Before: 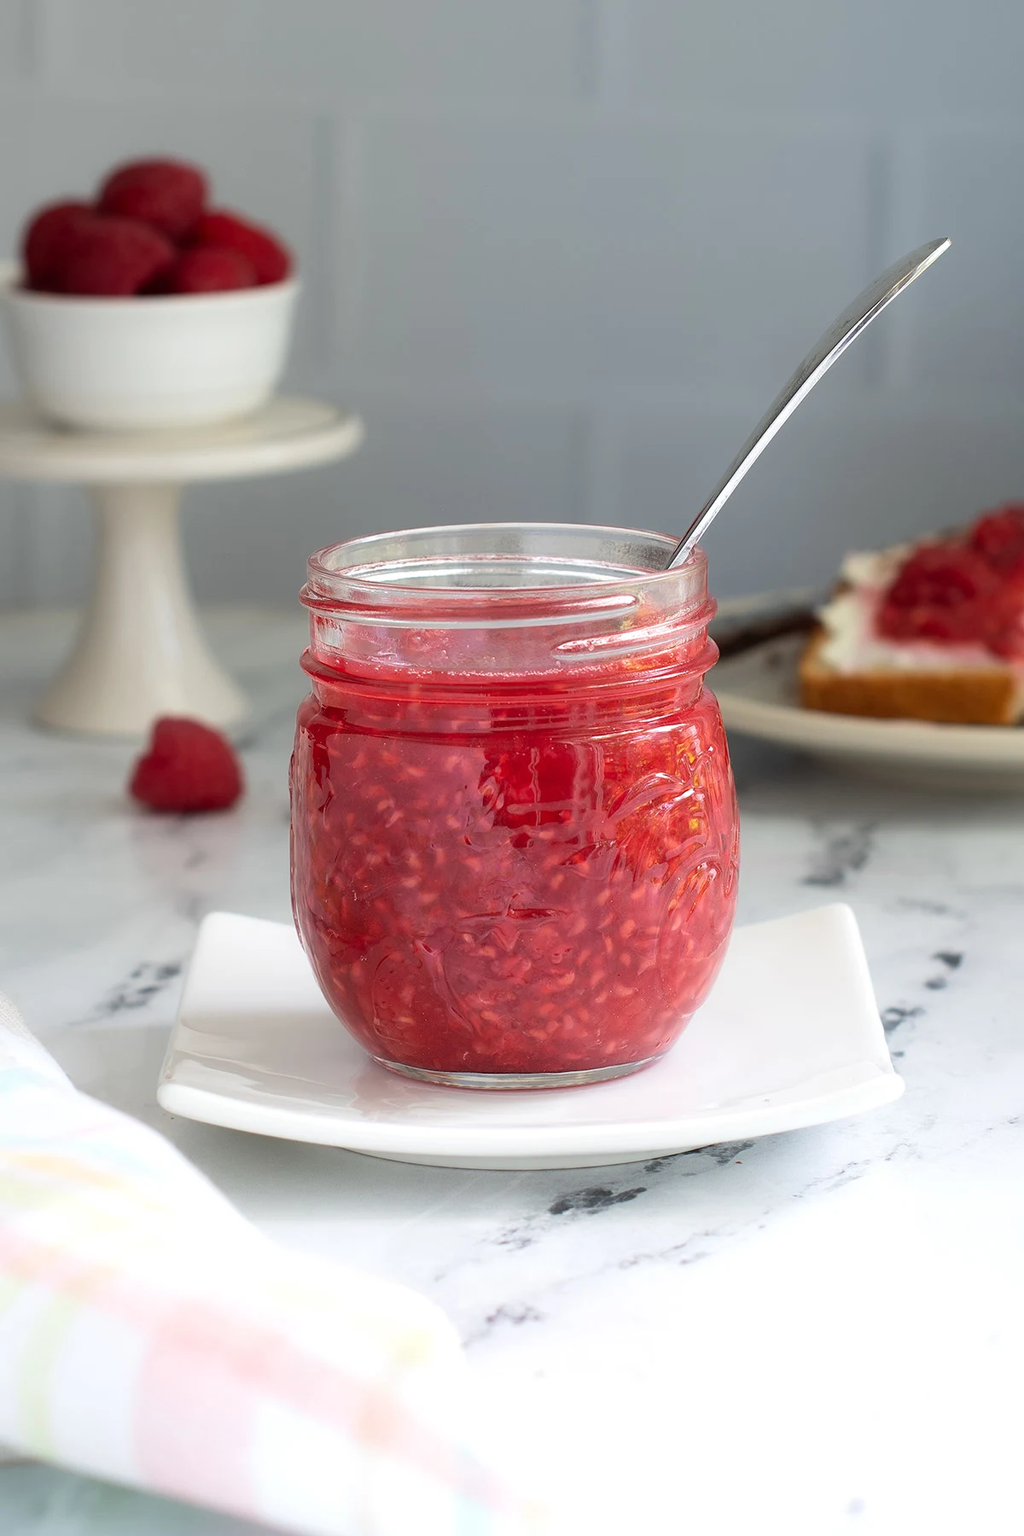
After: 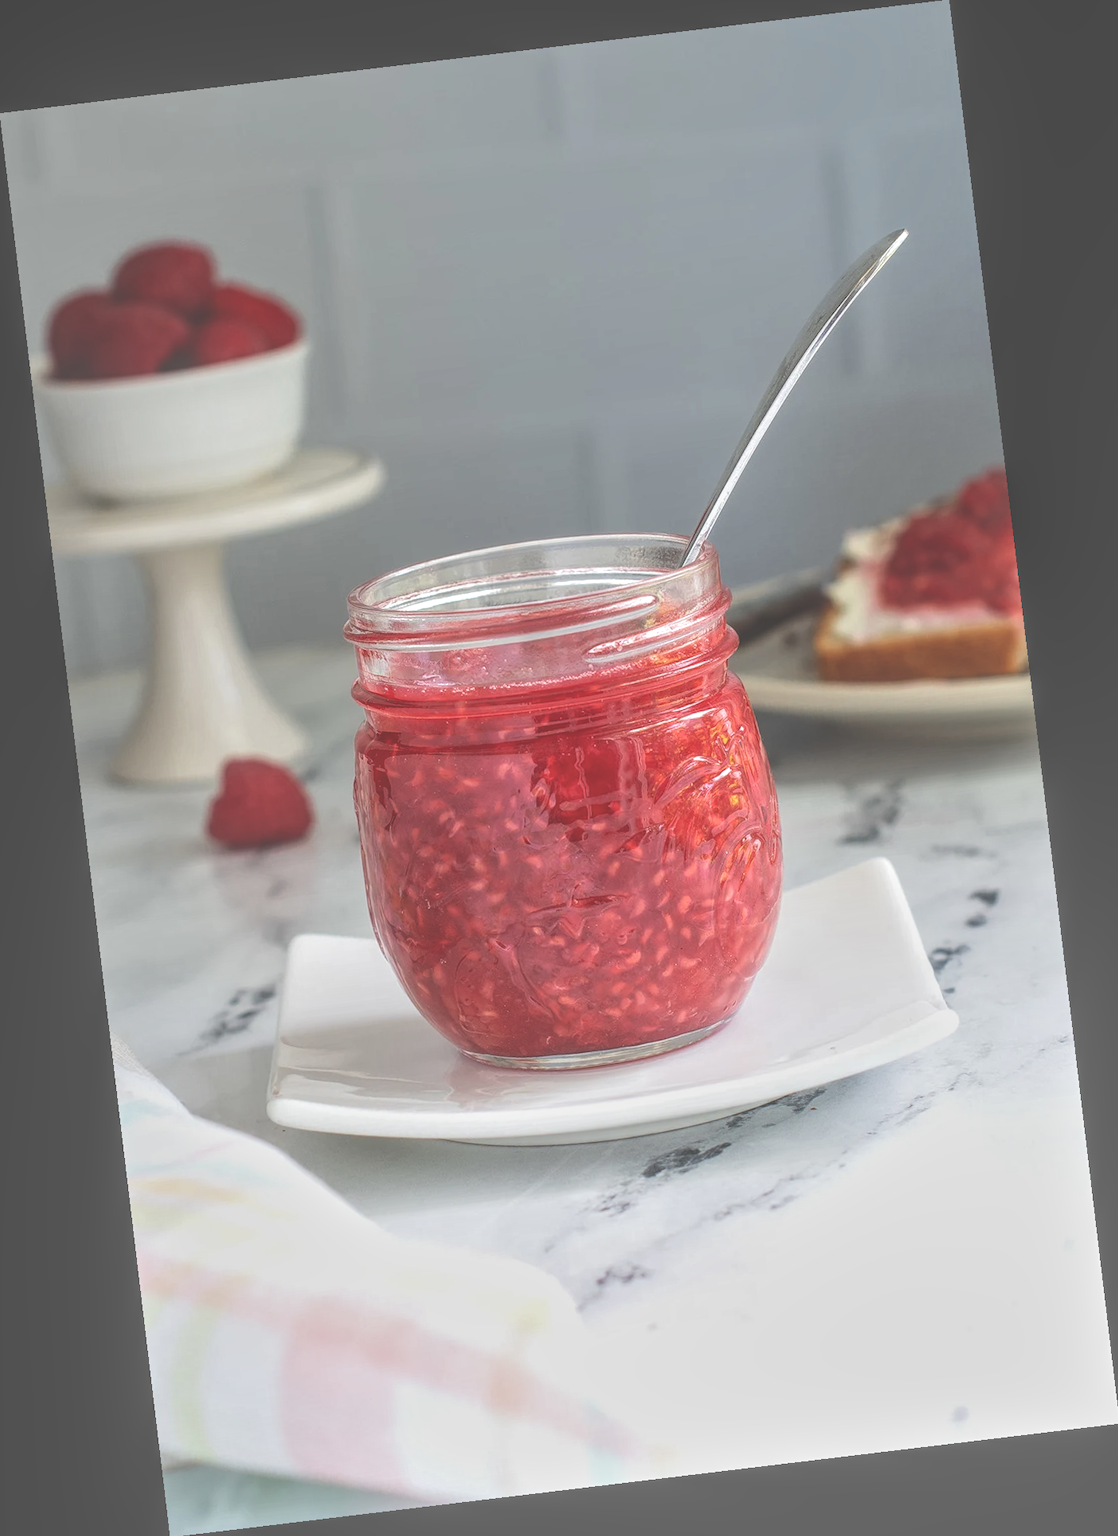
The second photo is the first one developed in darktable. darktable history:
local contrast: highlights 66%, shadows 33%, detail 166%, midtone range 0.2
tone equalizer: -8 EV -0.002 EV, -7 EV 0.005 EV, -6 EV -0.009 EV, -5 EV 0.011 EV, -4 EV -0.012 EV, -3 EV 0.007 EV, -2 EV -0.062 EV, -1 EV -0.293 EV, +0 EV -0.582 EV, smoothing diameter 2%, edges refinement/feathering 20, mask exposure compensation -1.57 EV, filter diffusion 5
rotate and perspective: rotation -6.83°, automatic cropping off
exposure: black level correction -0.041, exposure 0.064 EV, compensate highlight preservation false
rgb curve: curves: ch0 [(0, 0) (0.093, 0.159) (0.241, 0.265) (0.414, 0.42) (1, 1)], compensate middle gray true, preserve colors basic power
